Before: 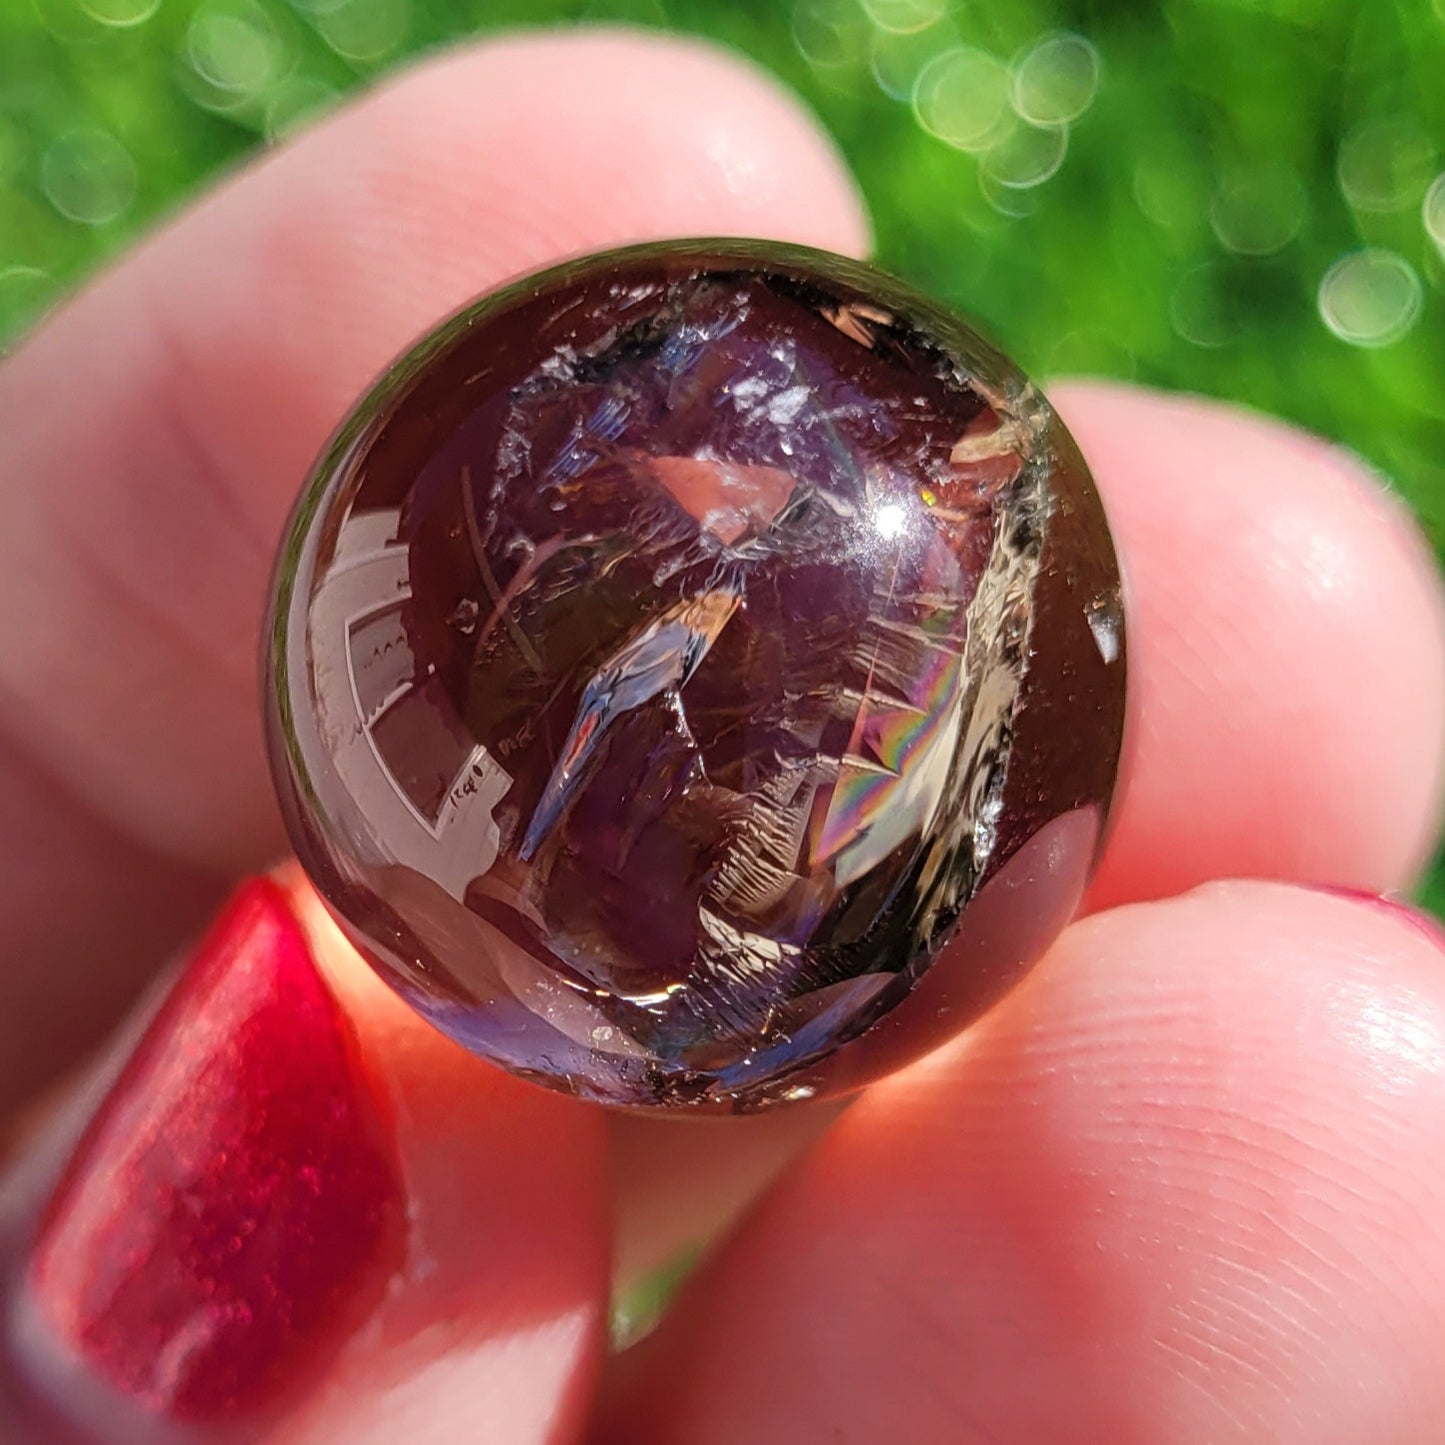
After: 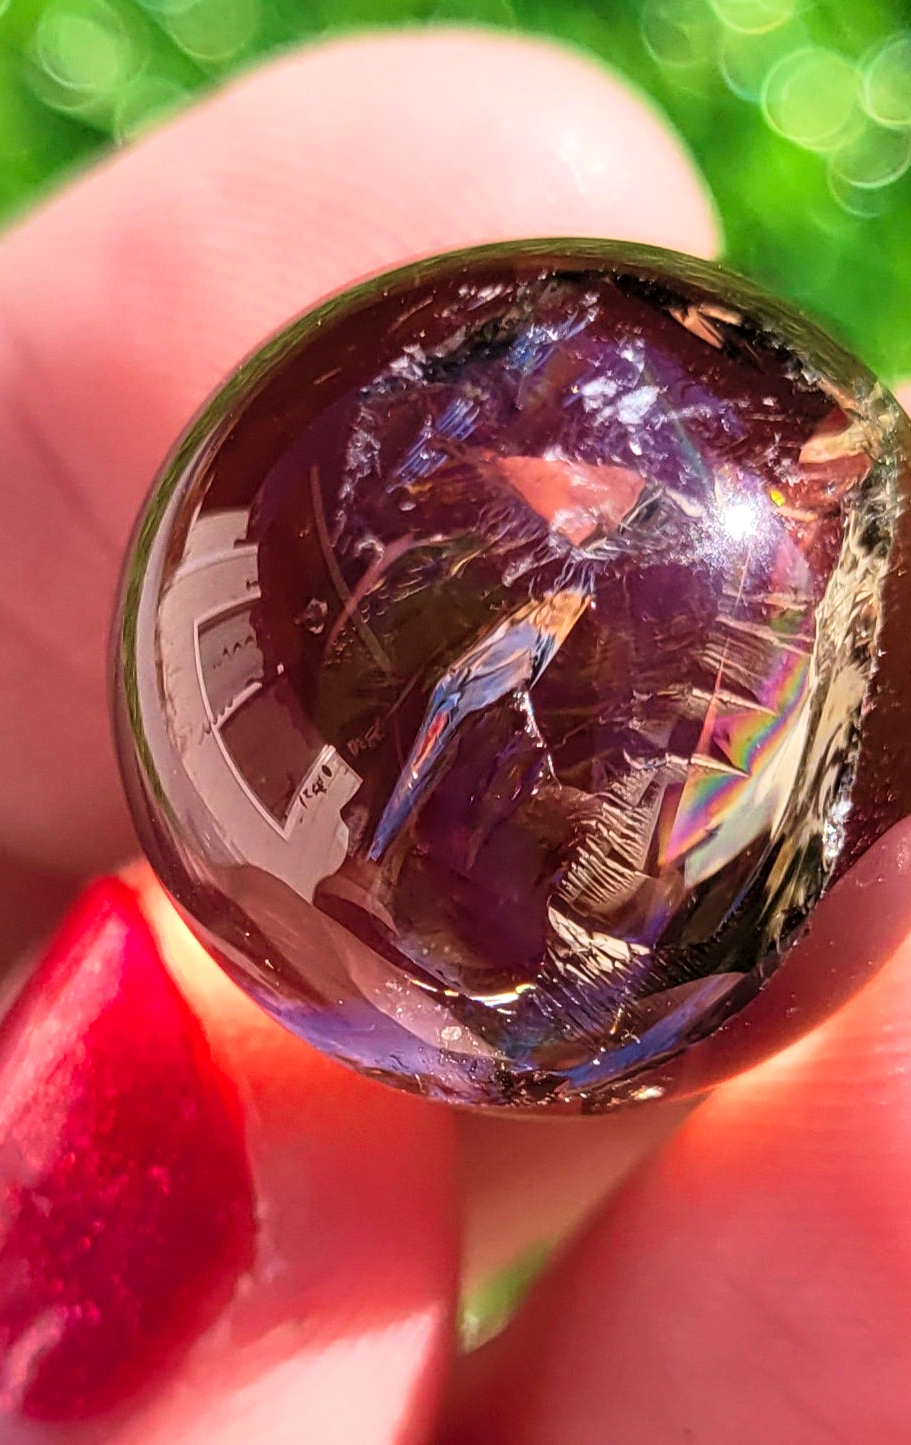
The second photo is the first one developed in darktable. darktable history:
crop: left 10.511%, right 26.431%
velvia: on, module defaults
local contrast: highlights 103%, shadows 101%, detail 119%, midtone range 0.2
contrast brightness saturation: contrast 0.2, brightness 0.162, saturation 0.223
